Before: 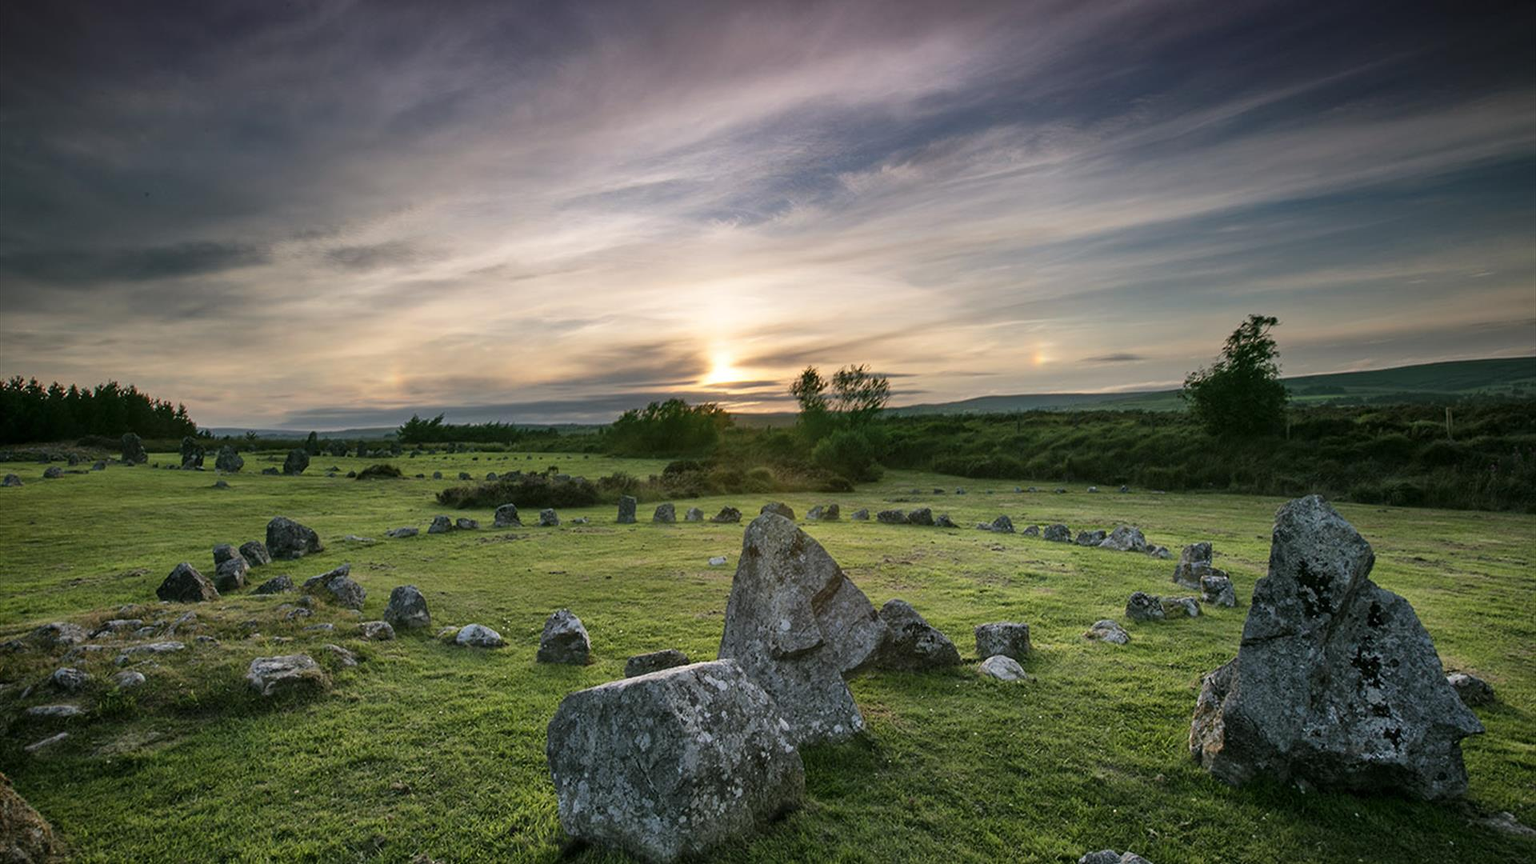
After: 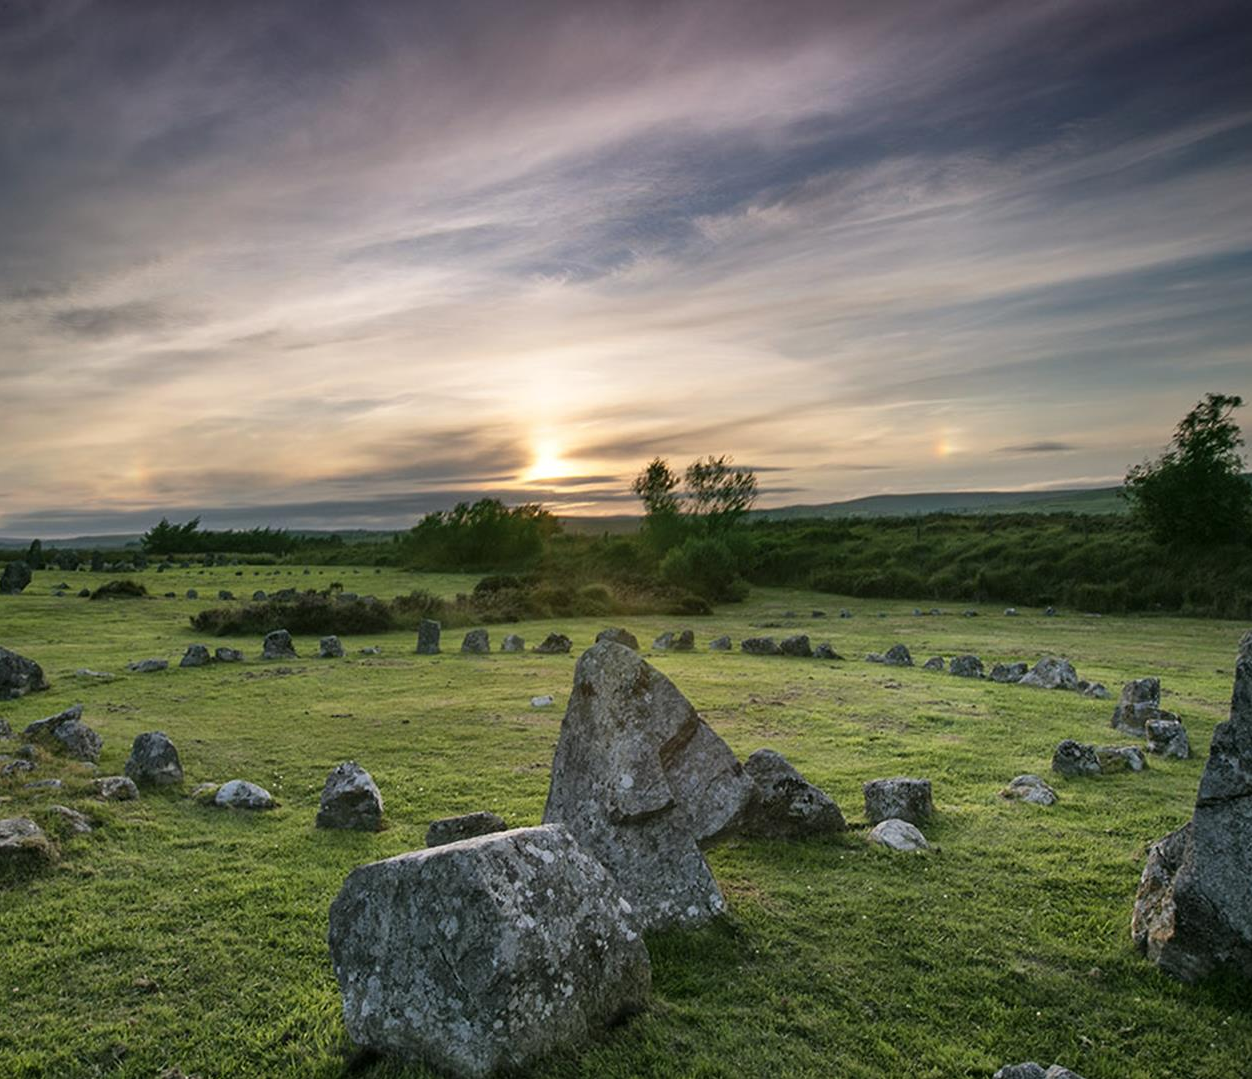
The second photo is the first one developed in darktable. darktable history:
crop and rotate: left 18.502%, right 16.254%
